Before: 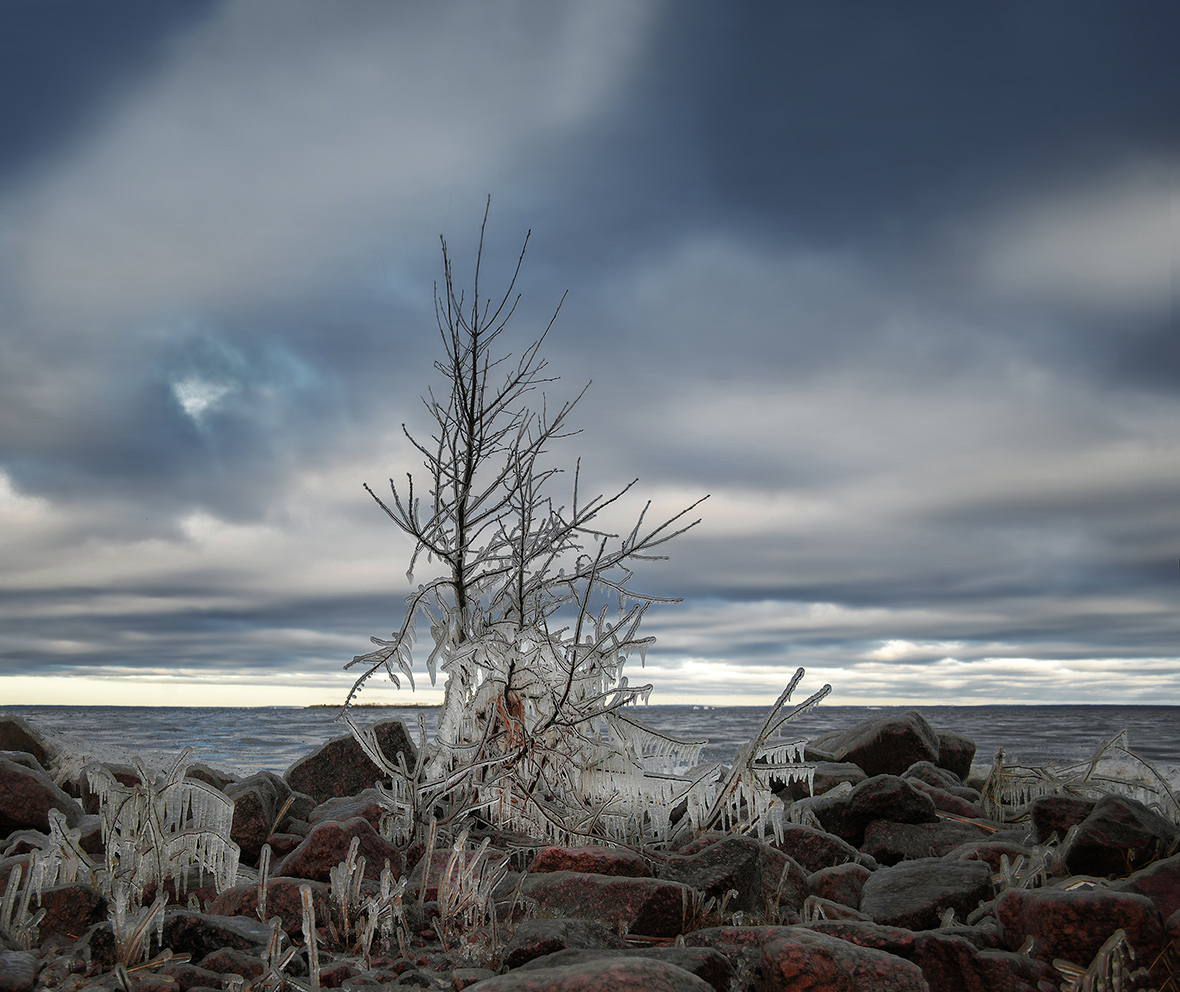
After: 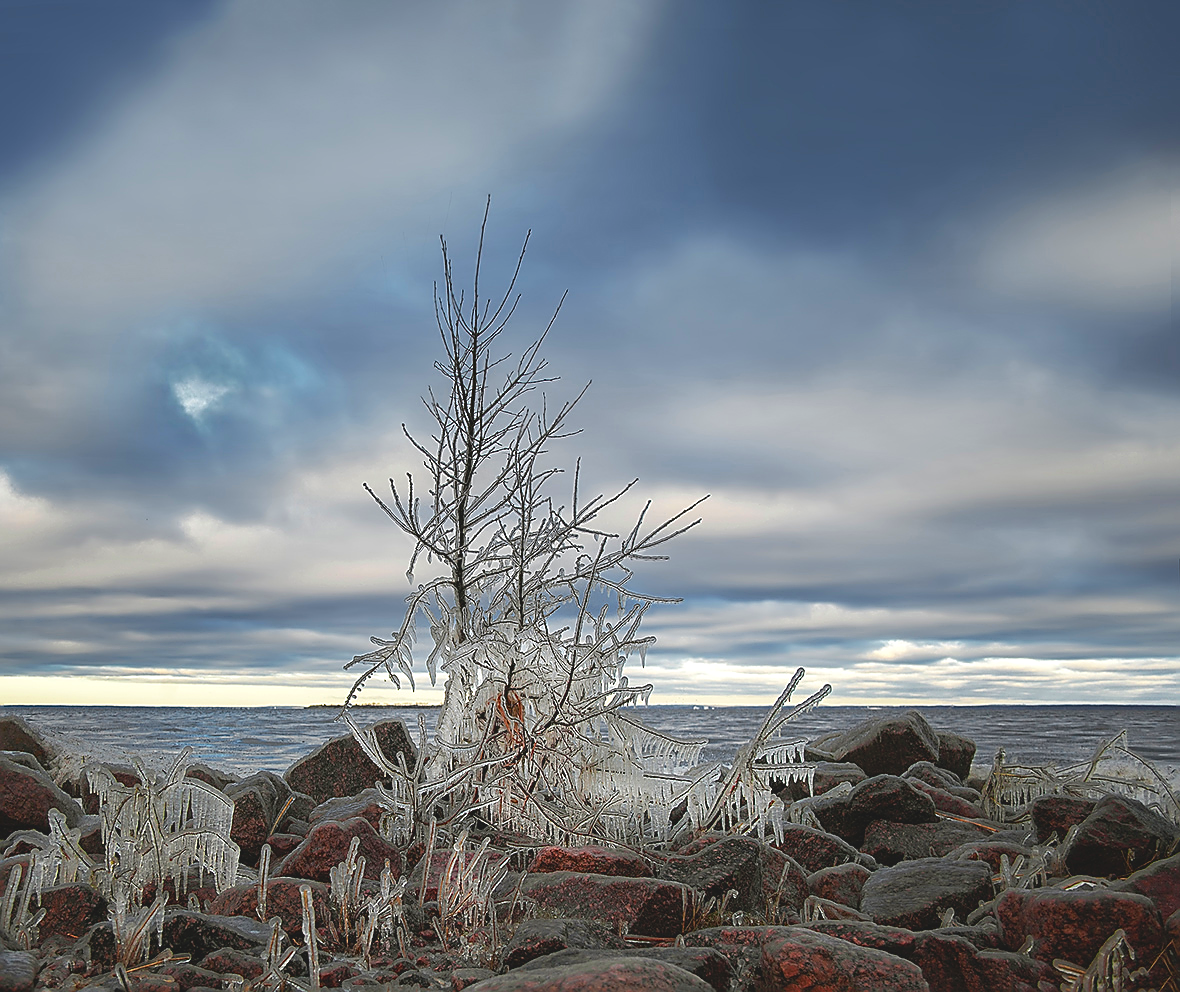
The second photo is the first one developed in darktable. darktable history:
contrast brightness saturation: contrast -0.19, saturation 0.19
sharpen: radius 1.4, amount 1.25, threshold 0.7
exposure: black level correction 0.001, exposure 0.5 EV, compensate exposure bias true, compensate highlight preservation false
